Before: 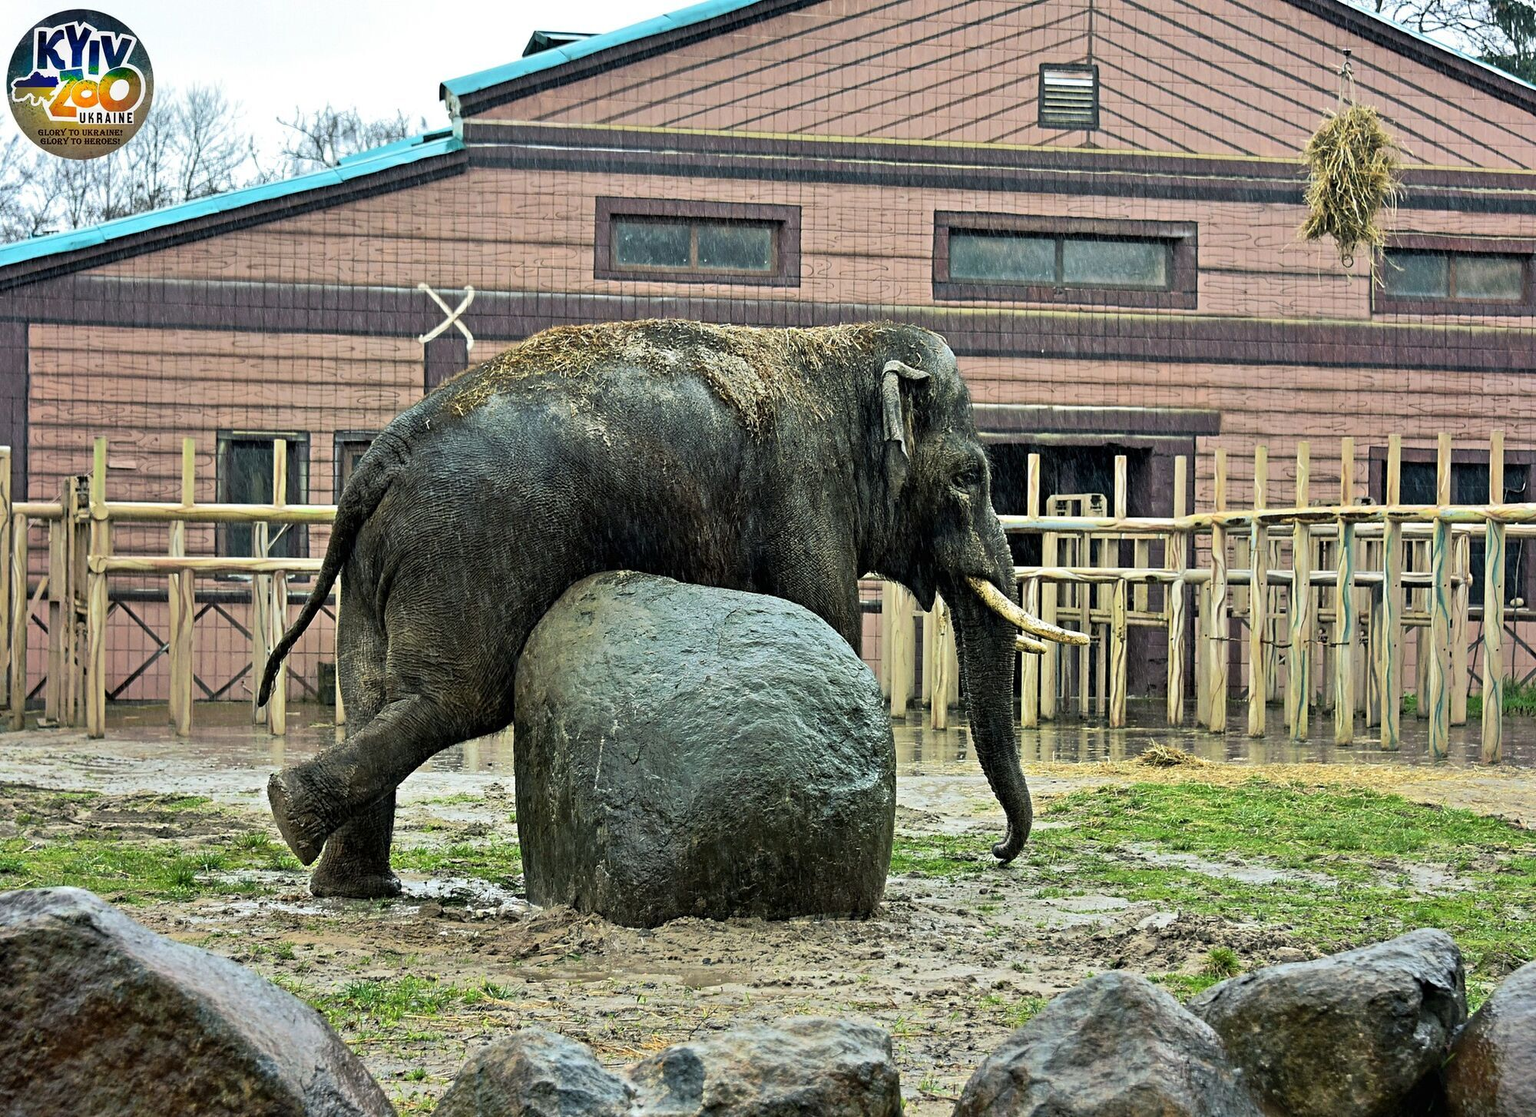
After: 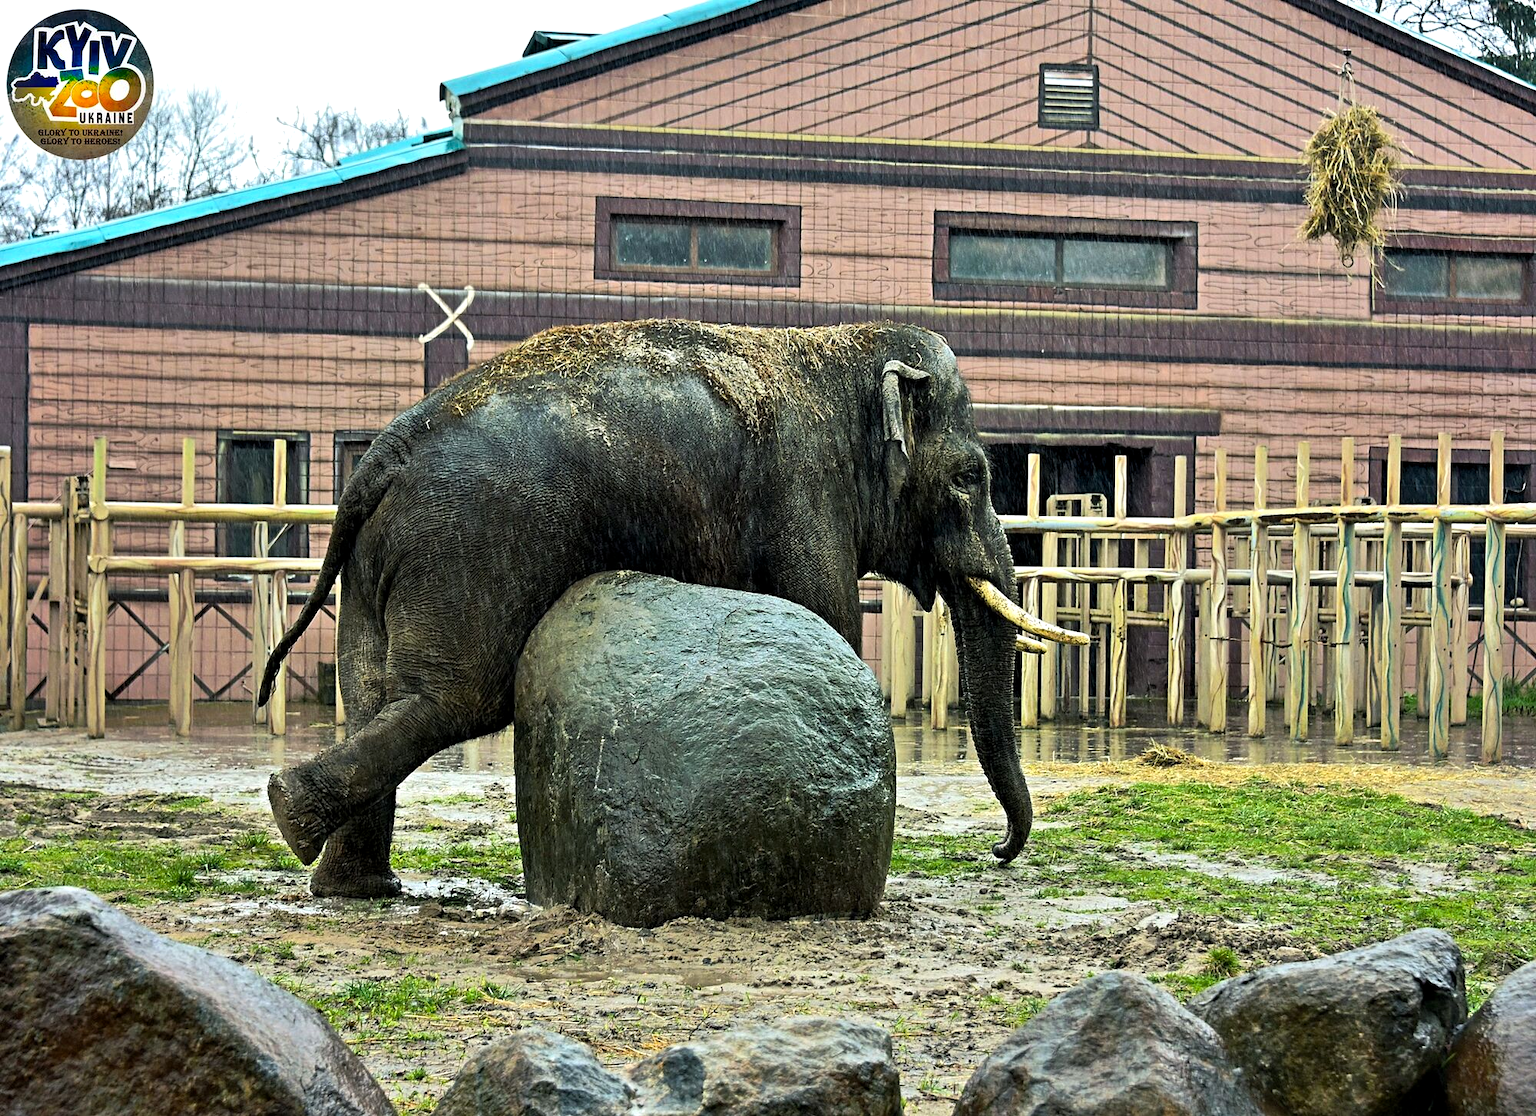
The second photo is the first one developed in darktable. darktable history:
color balance rgb: perceptual saturation grading › global saturation 16.484%, perceptual brilliance grading › highlights 5.277%, perceptual brilliance grading › shadows -10.319%
contrast equalizer: y [[0.518, 0.517, 0.501, 0.5, 0.5, 0.5], [0.5 ×6], [0.5 ×6], [0 ×6], [0 ×6]]
